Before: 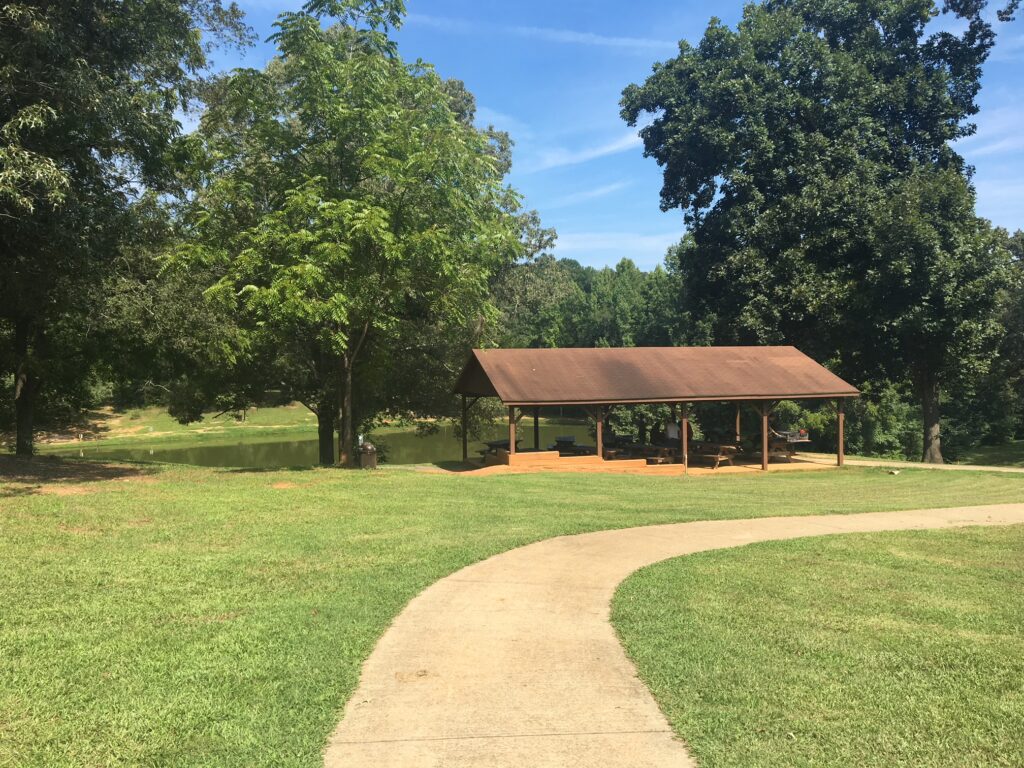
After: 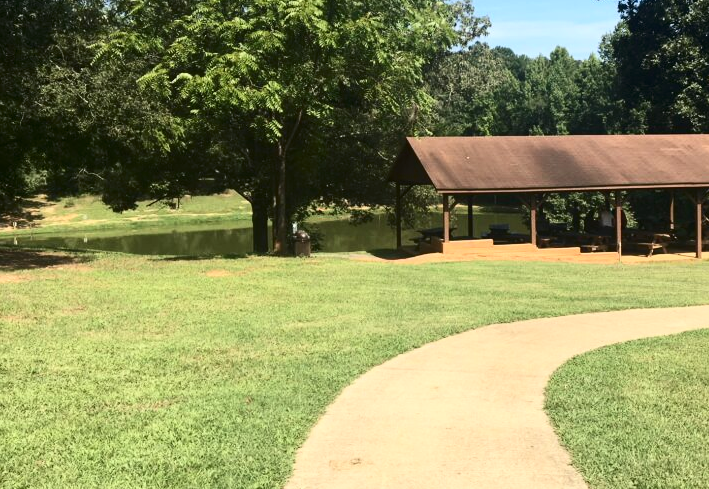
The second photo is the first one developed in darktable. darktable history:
crop: left 6.488%, top 27.668%, right 24.183%, bottom 8.656%
contrast brightness saturation: contrast 0.28
